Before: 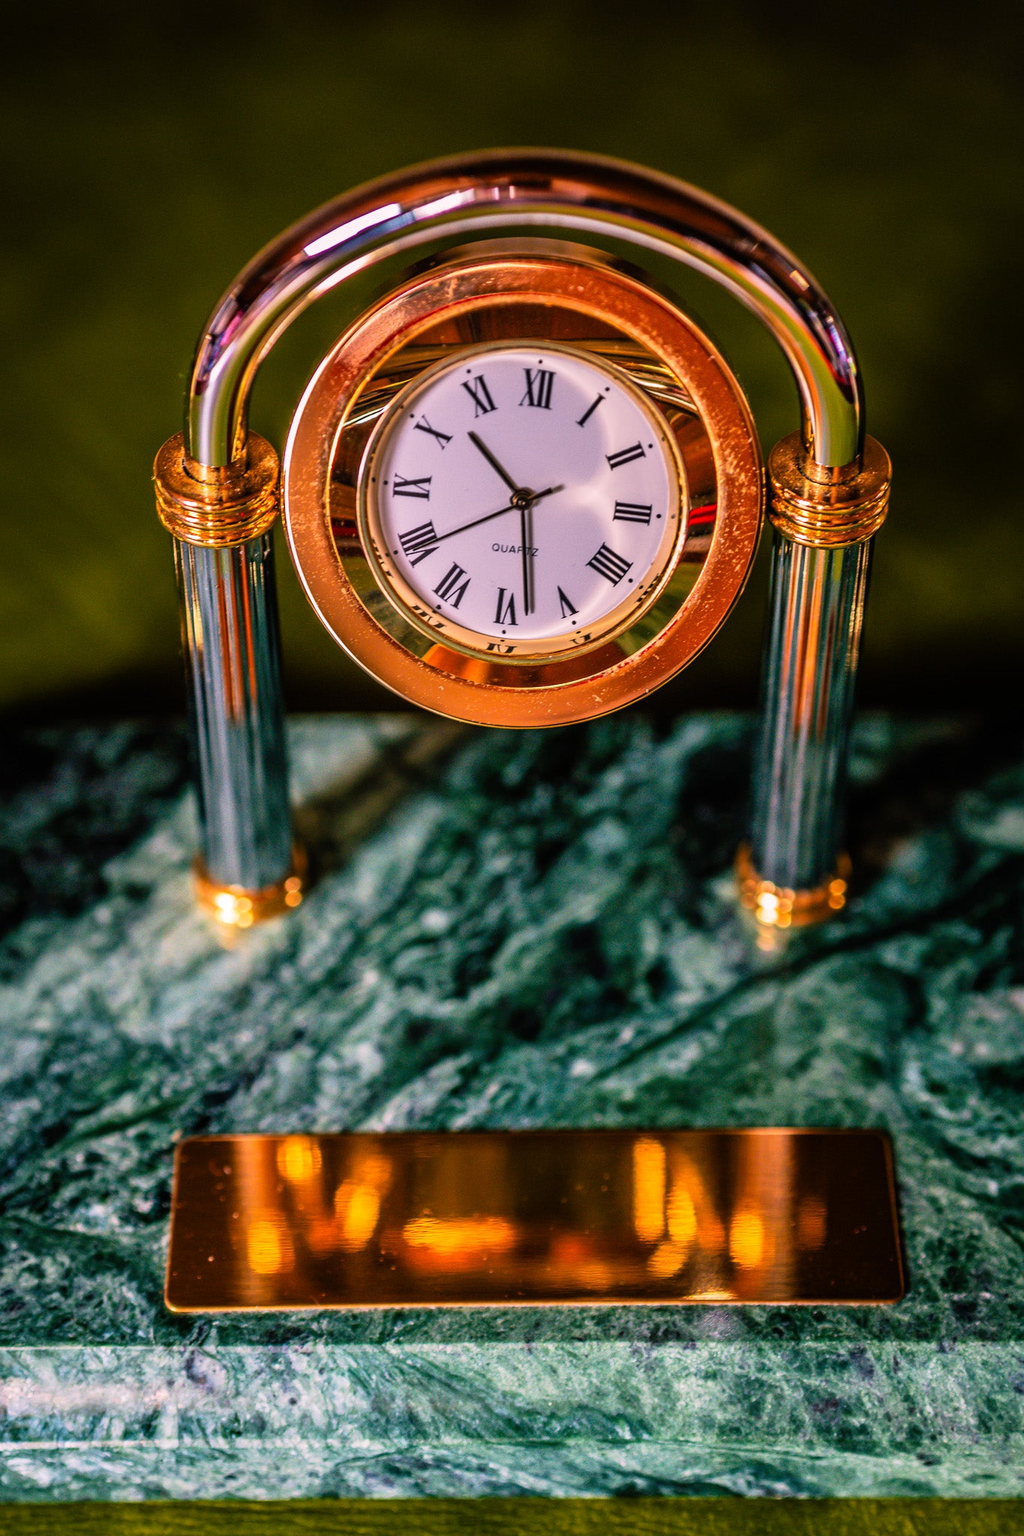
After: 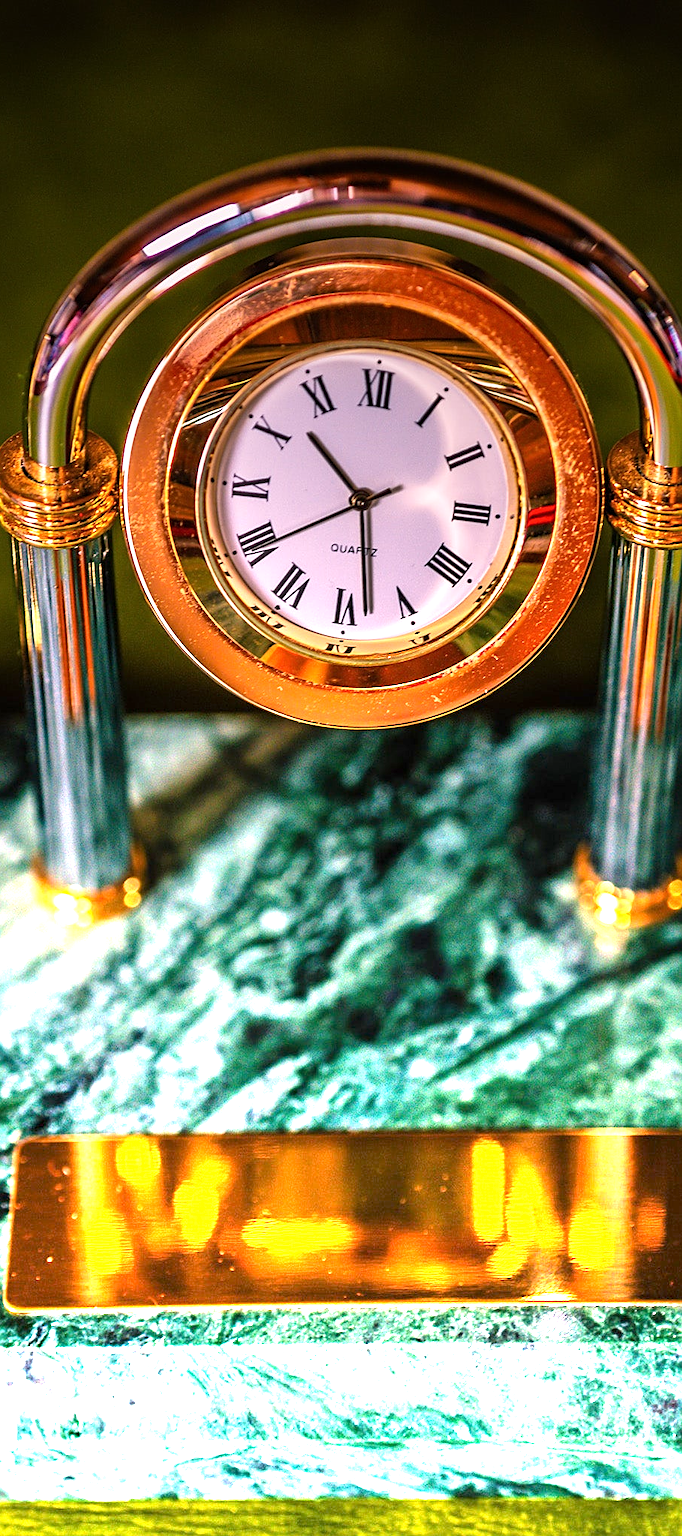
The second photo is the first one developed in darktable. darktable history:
crop and rotate: left 15.754%, right 17.579%
graduated density: density -3.9 EV
sharpen: on, module defaults
